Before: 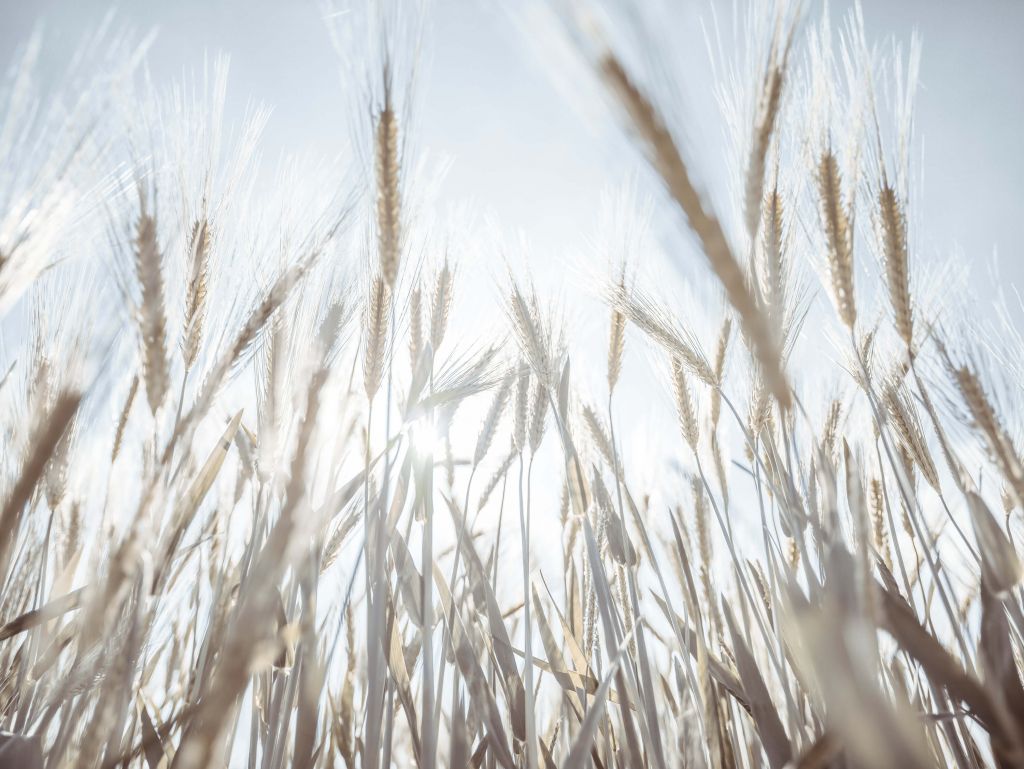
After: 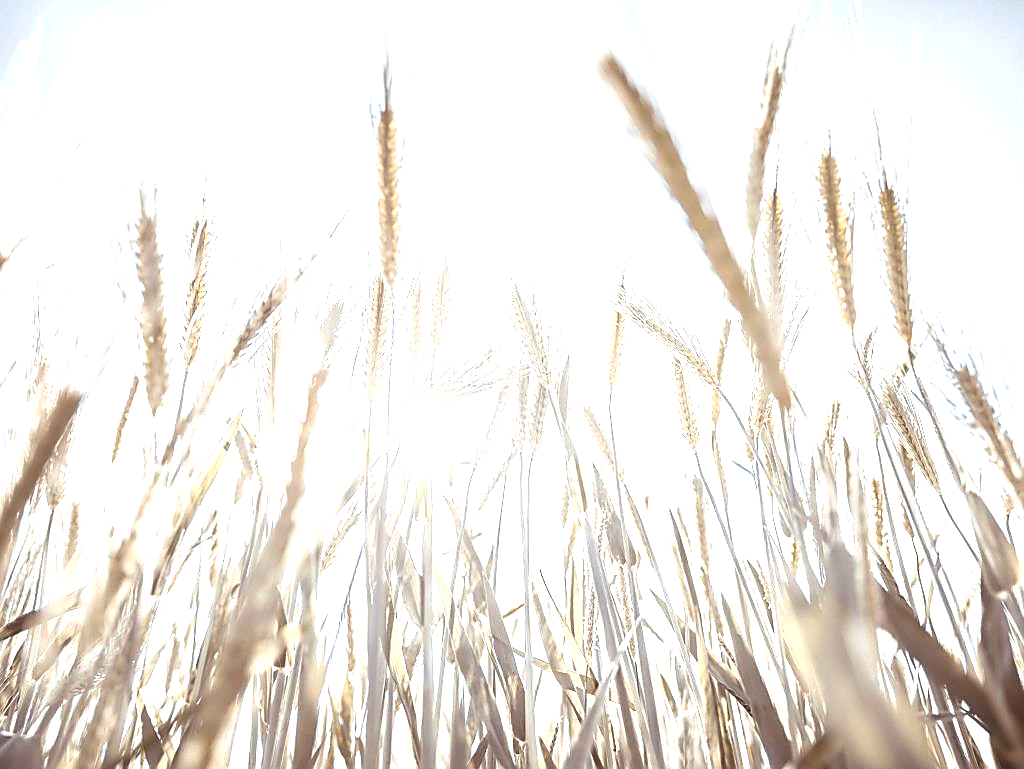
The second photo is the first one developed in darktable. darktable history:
tone equalizer: on, module defaults
color balance rgb: highlights gain › chroma 1.022%, highlights gain › hue 60.26°, linear chroma grading › global chroma 9.065%, perceptual saturation grading › global saturation 0.121%, perceptual brilliance grading › global brilliance 24.937%, global vibrance 20%
sharpen: radius 1.373, amount 1.264, threshold 0.771
